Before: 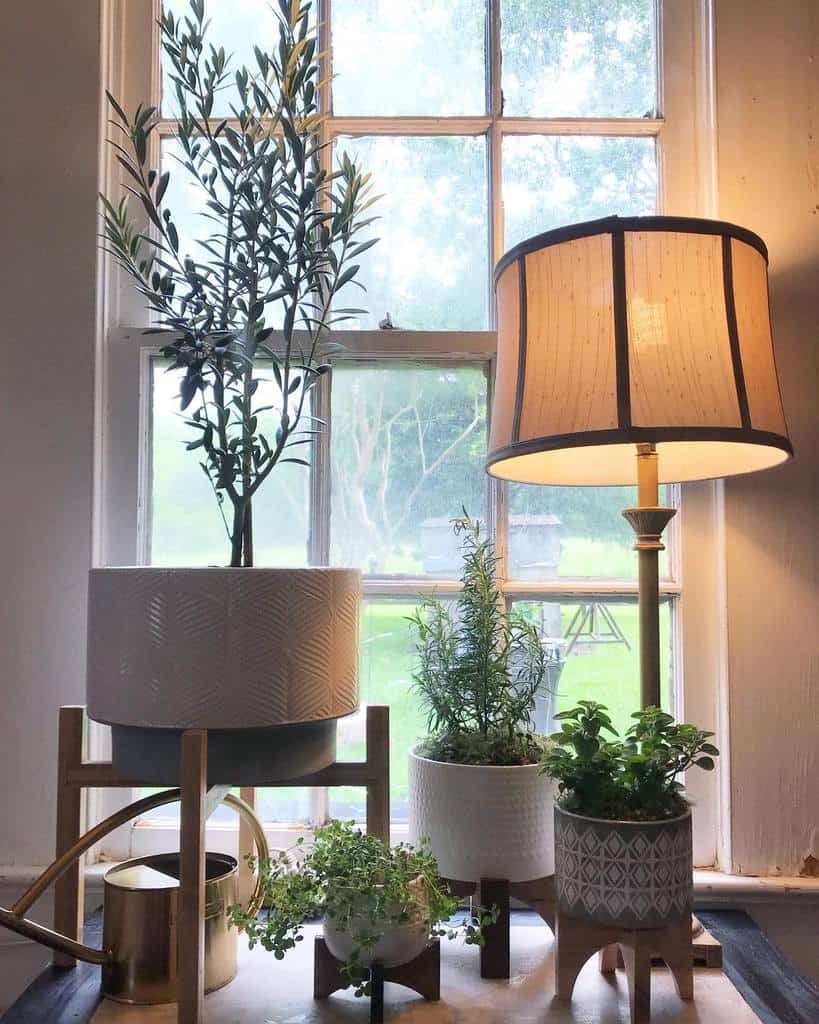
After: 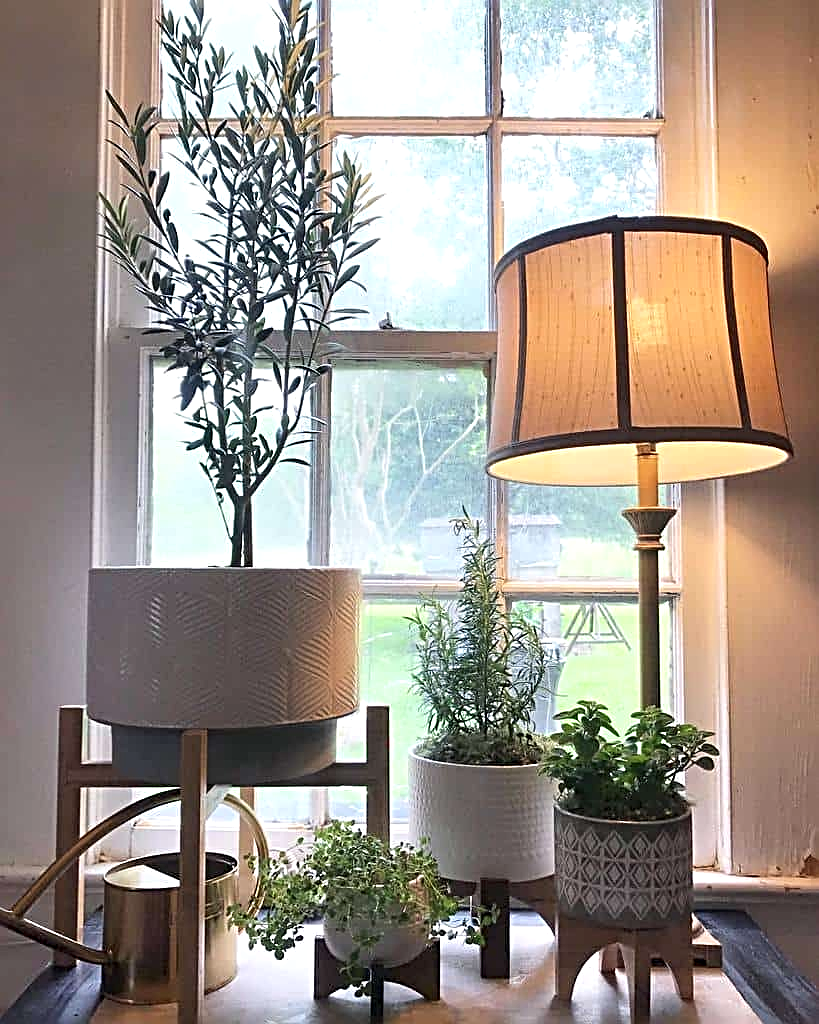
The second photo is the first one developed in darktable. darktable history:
exposure: exposure 0.201 EV, compensate highlight preservation false
sharpen: radius 3.026, amount 0.765
